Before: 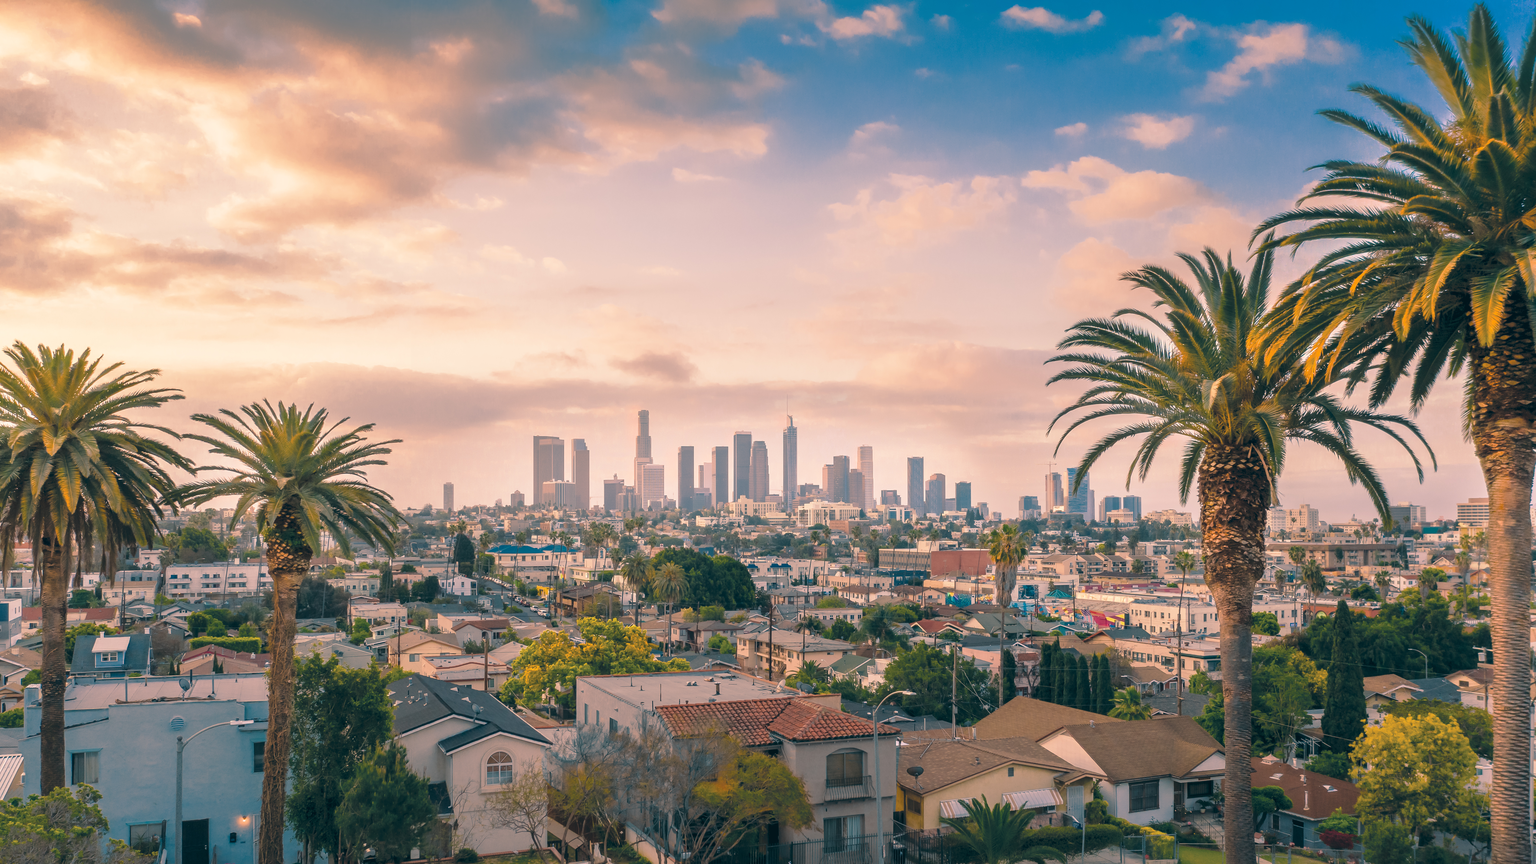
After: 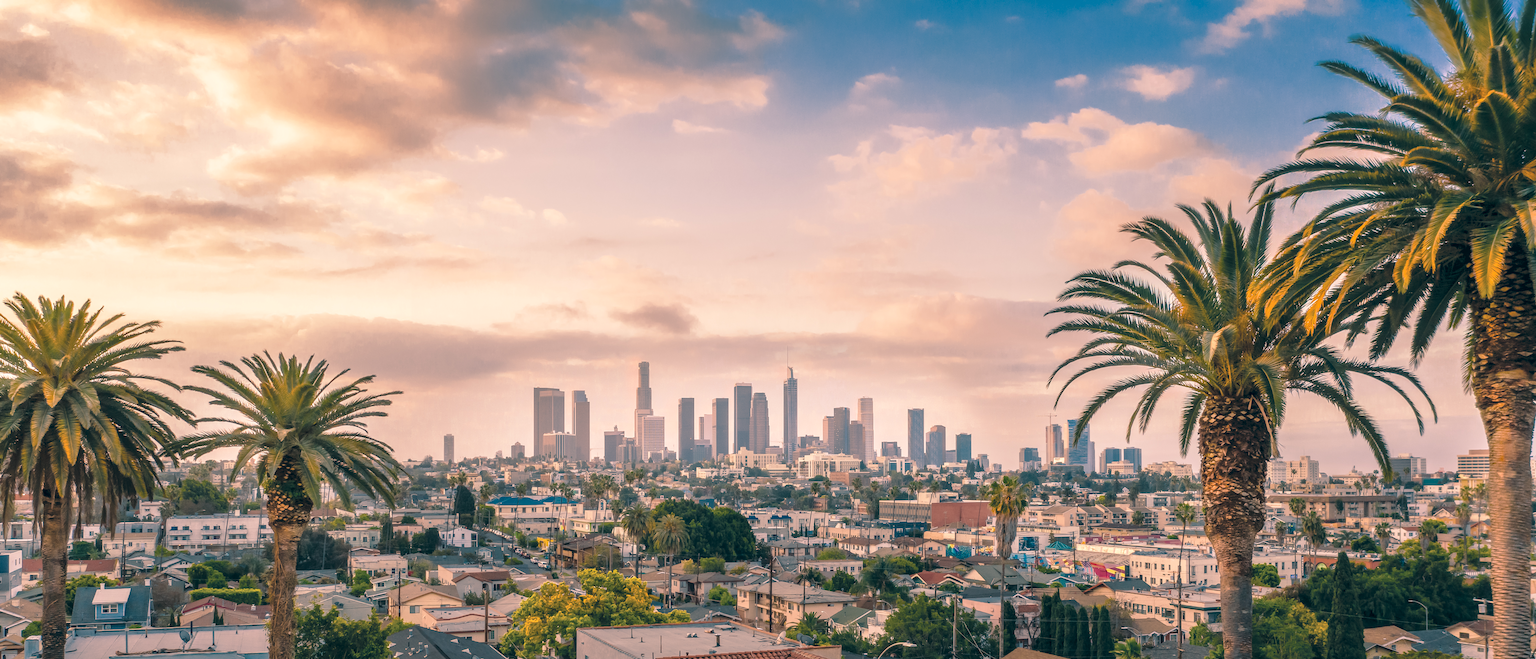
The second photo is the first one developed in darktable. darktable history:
crop: top 5.654%, bottom 17.97%
local contrast: on, module defaults
